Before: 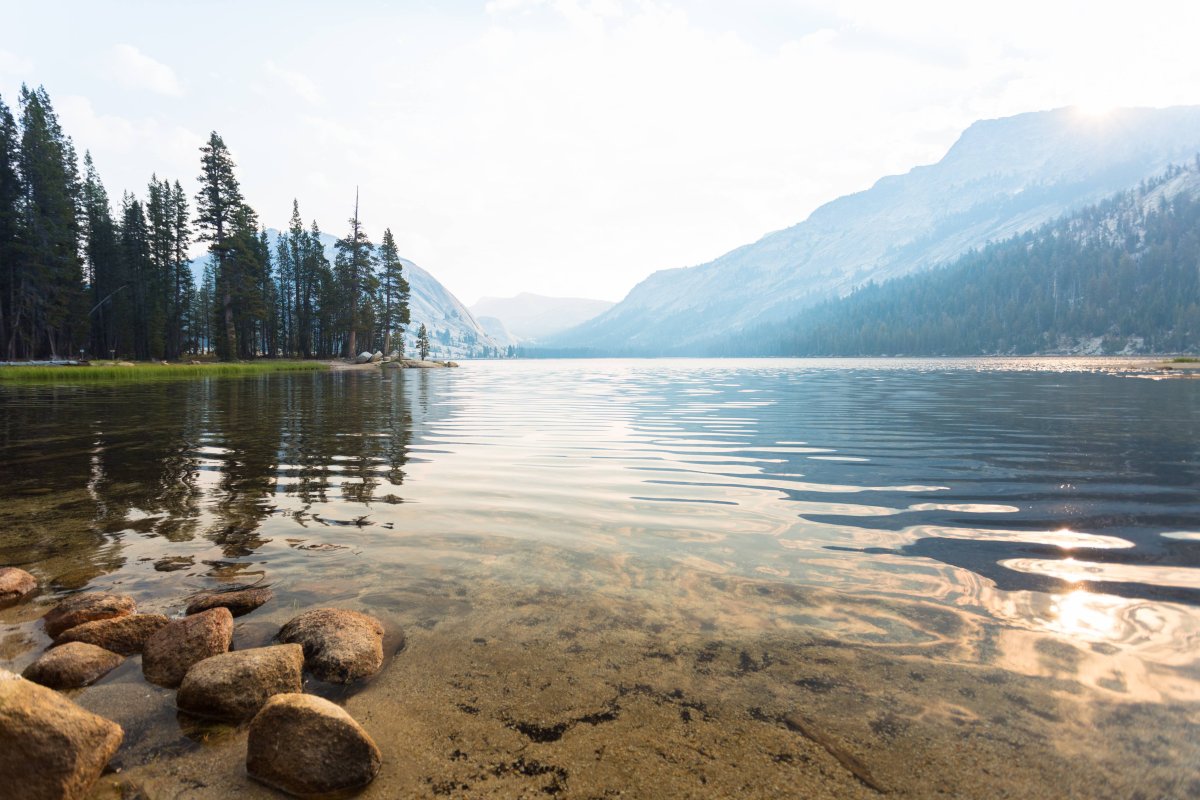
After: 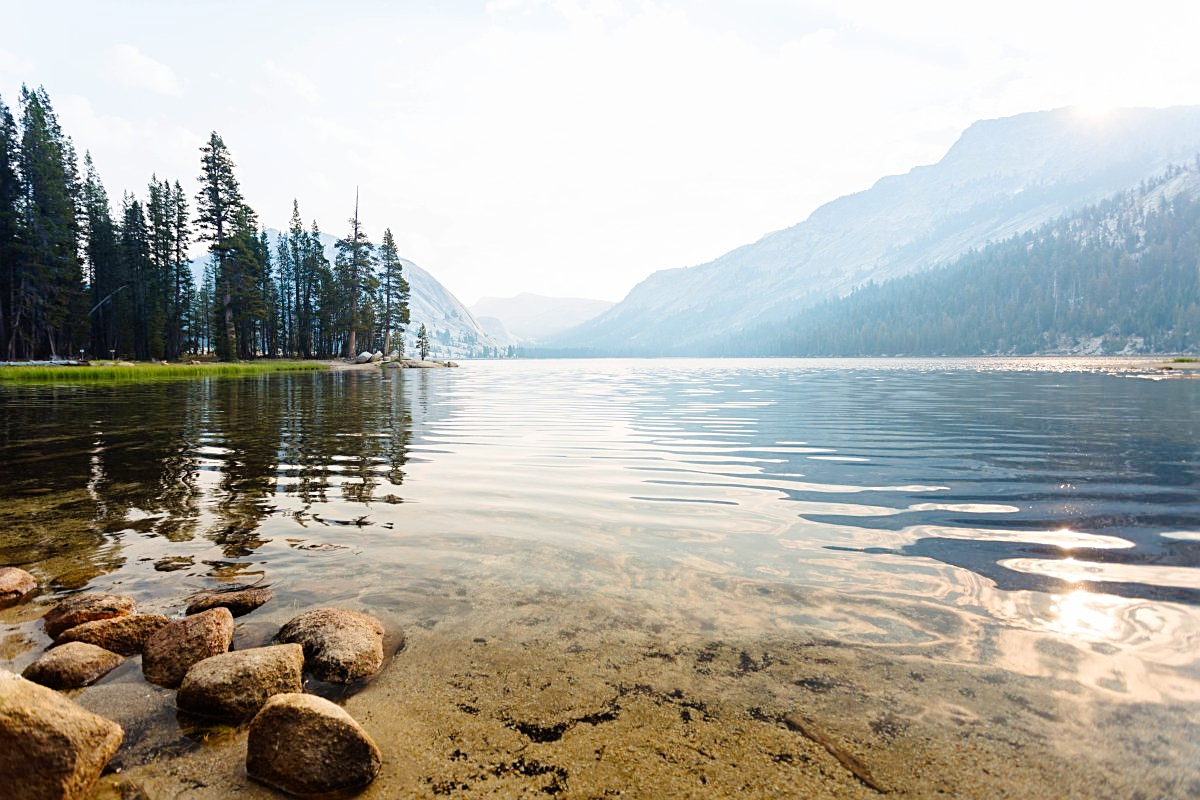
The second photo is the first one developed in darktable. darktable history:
tone curve: curves: ch0 [(0, 0) (0.003, 0.009) (0.011, 0.009) (0.025, 0.01) (0.044, 0.02) (0.069, 0.032) (0.1, 0.048) (0.136, 0.092) (0.177, 0.153) (0.224, 0.217) (0.277, 0.306) (0.335, 0.402) (0.399, 0.488) (0.468, 0.574) (0.543, 0.648) (0.623, 0.716) (0.709, 0.783) (0.801, 0.851) (0.898, 0.92) (1, 1)], preserve colors none
sharpen: on, module defaults
